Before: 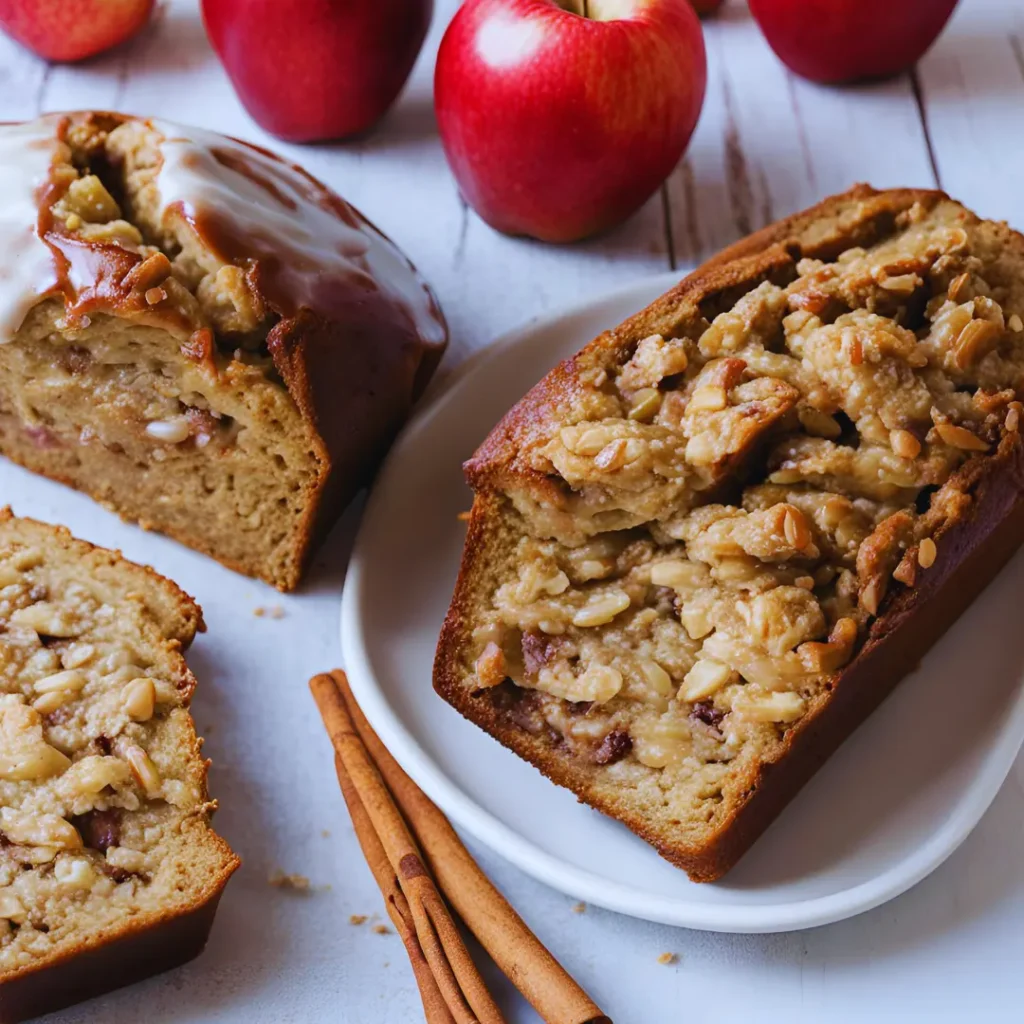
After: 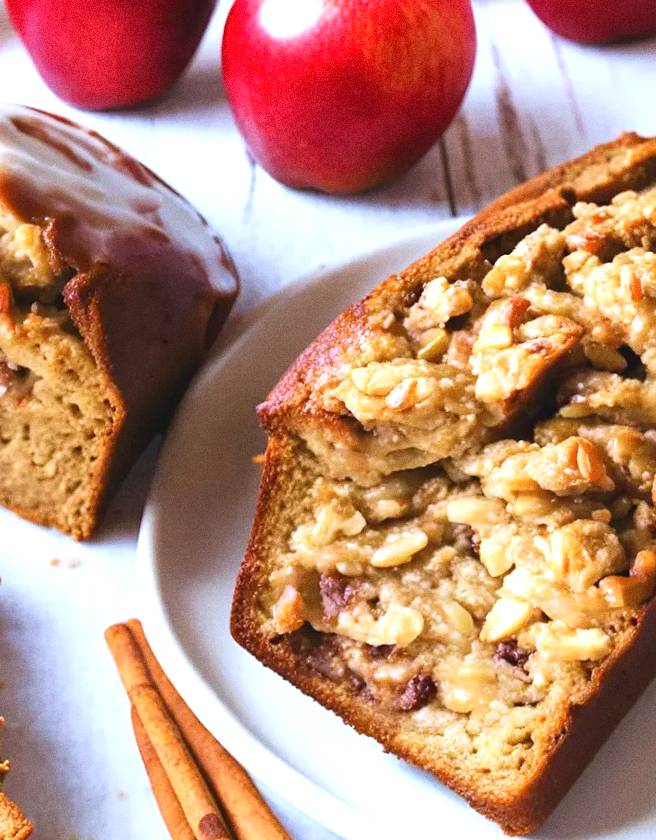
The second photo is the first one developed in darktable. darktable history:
crop: left 18.479%, right 12.2%, bottom 13.971%
grain: on, module defaults
exposure: black level correction 0, exposure 1 EV, compensate exposure bias true, compensate highlight preservation false
rotate and perspective: rotation -1.68°, lens shift (vertical) -0.146, crop left 0.049, crop right 0.912, crop top 0.032, crop bottom 0.96
